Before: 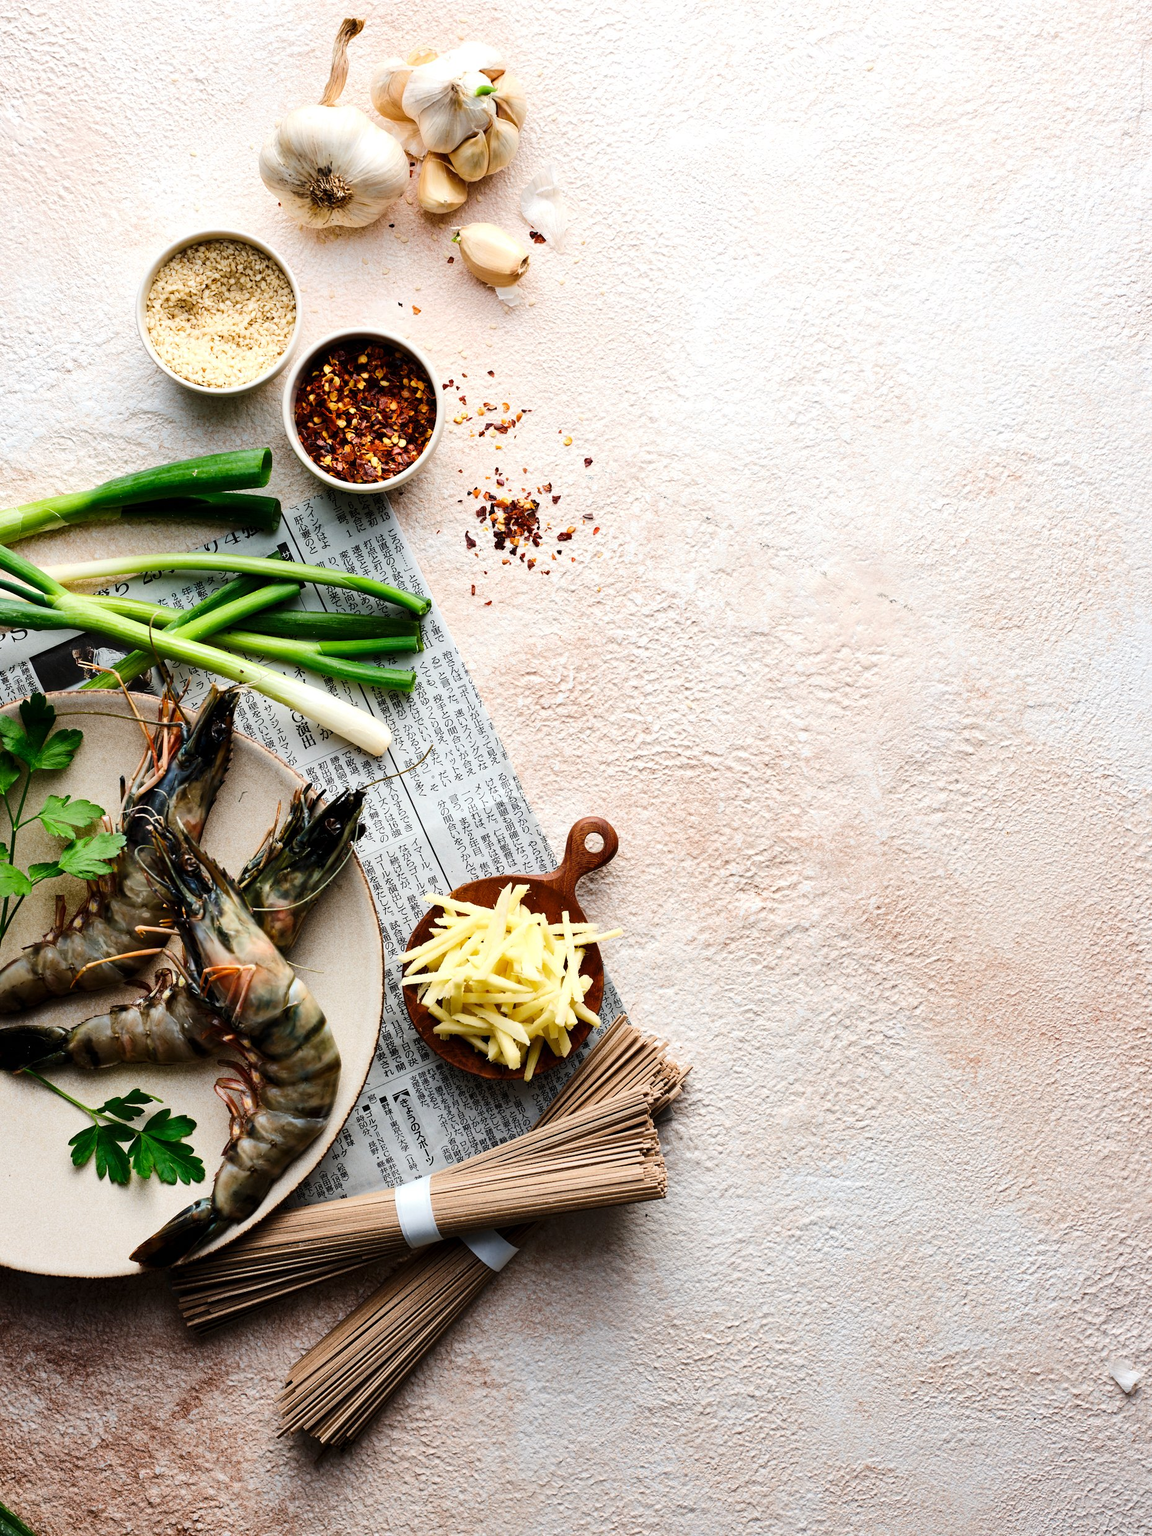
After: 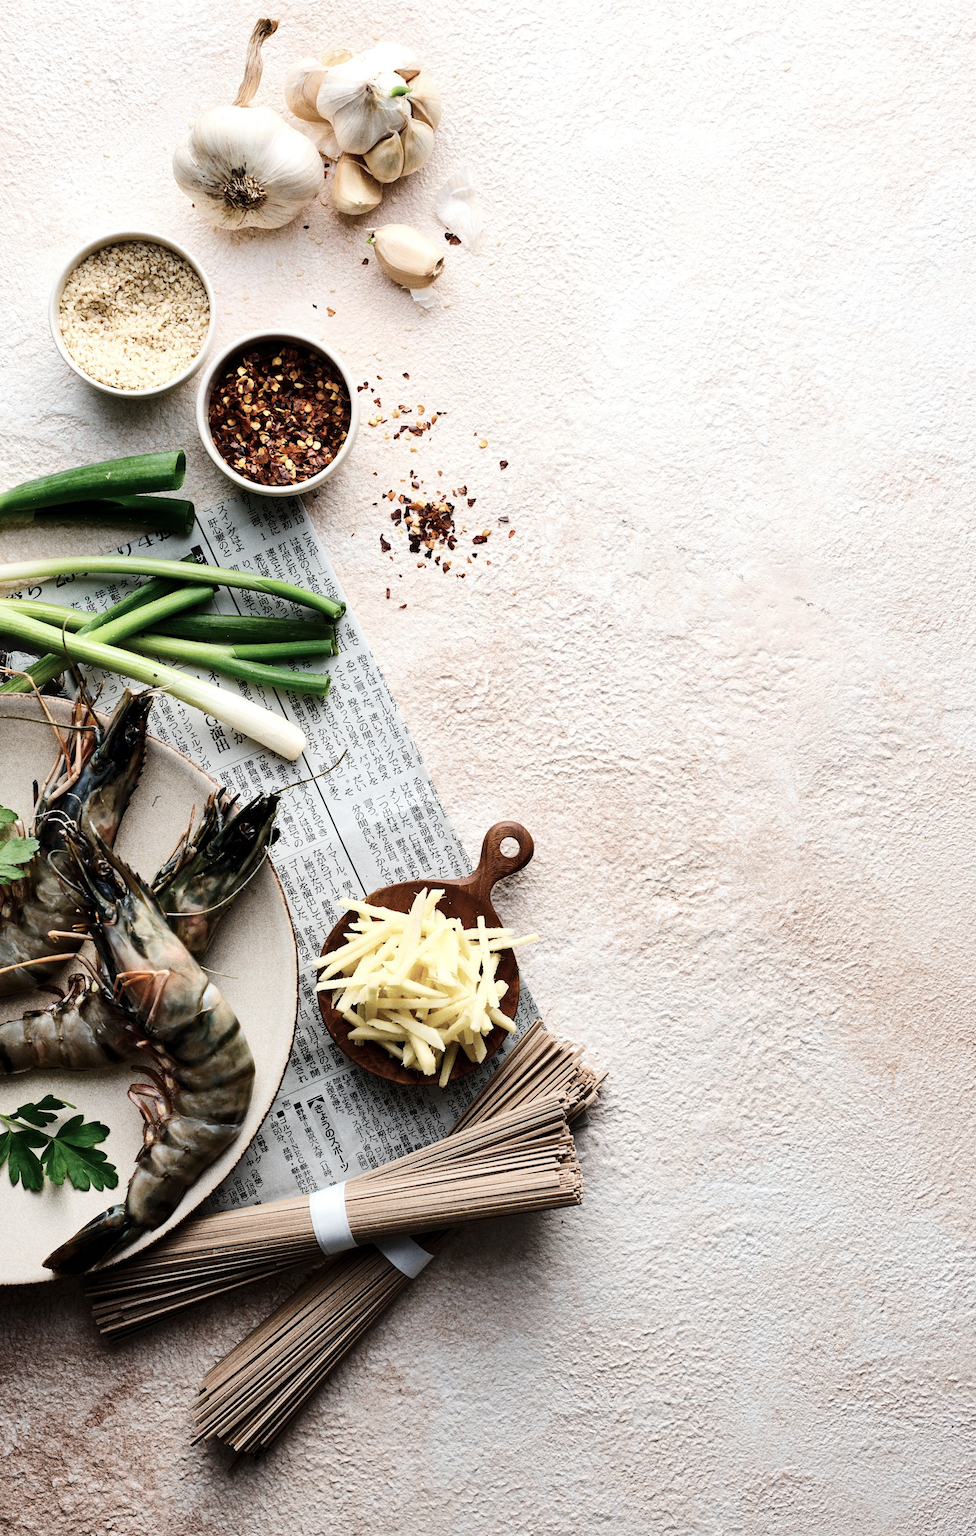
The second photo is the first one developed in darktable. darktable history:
grain: coarseness 0.47 ISO
contrast brightness saturation: contrast 0.1, saturation -0.36
contrast equalizer: y [[0.5 ×6], [0.5 ×6], [0.975, 0.964, 0.925, 0.865, 0.793, 0.721], [0 ×6], [0 ×6]]
crop: left 7.598%, right 7.873%
